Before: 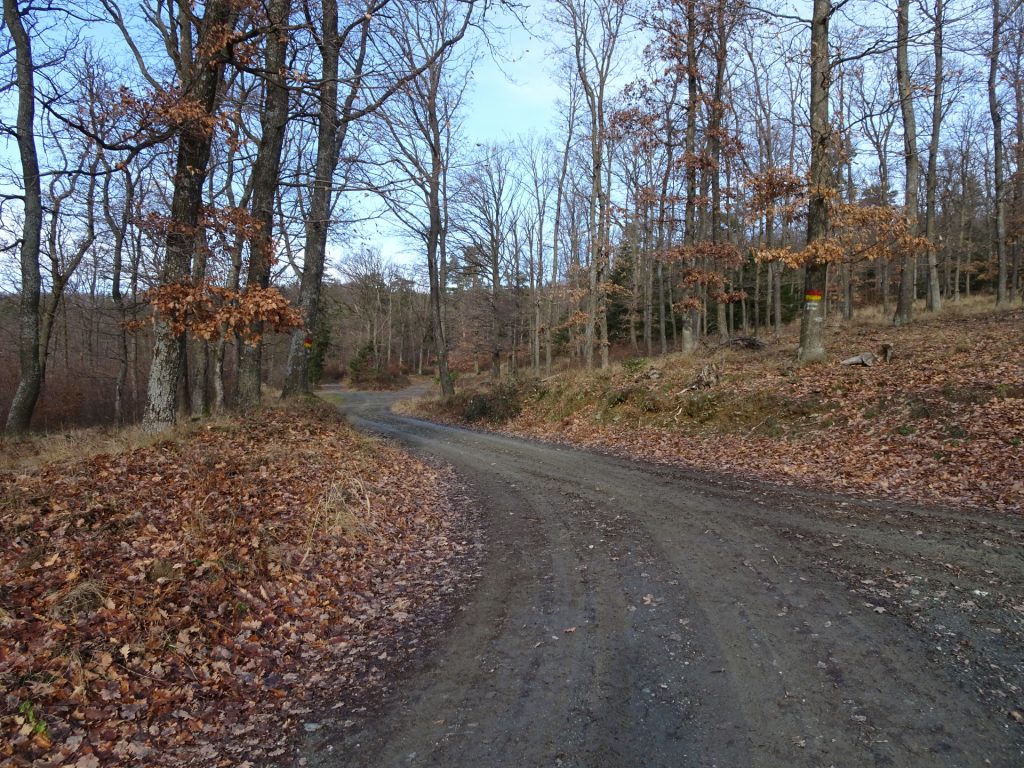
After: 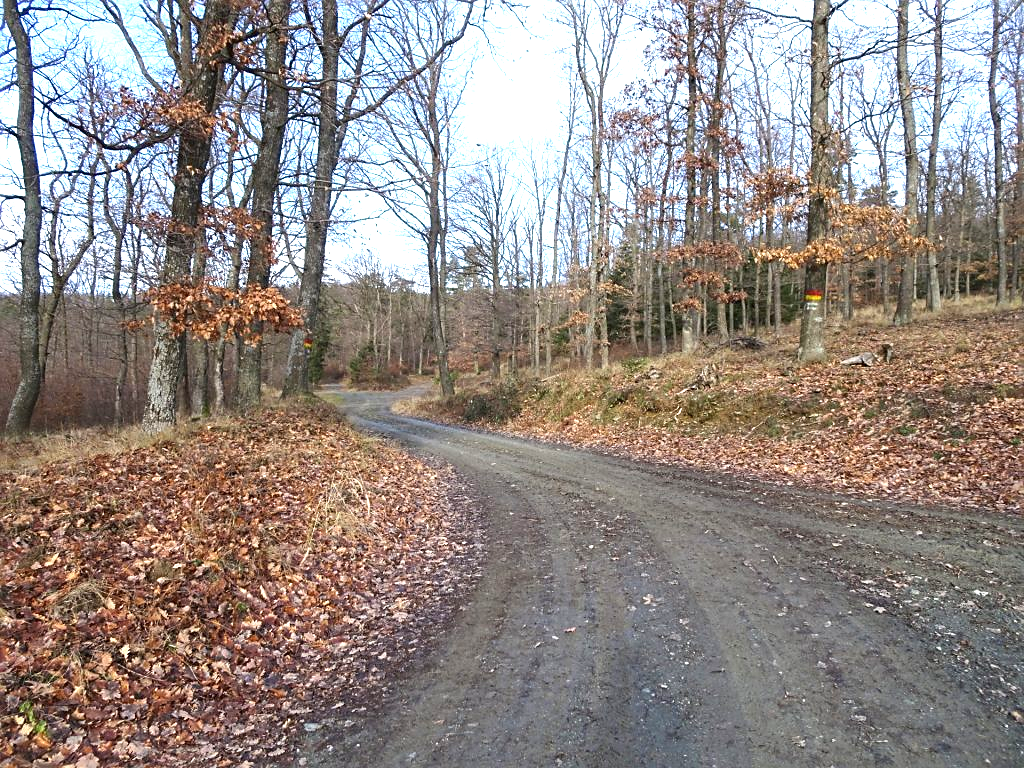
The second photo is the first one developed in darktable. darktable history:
exposure: black level correction 0, exposure 1.2 EV, compensate highlight preservation false
tone equalizer: on, module defaults
sharpen: radius 1.864, amount 0.398, threshold 1.271
